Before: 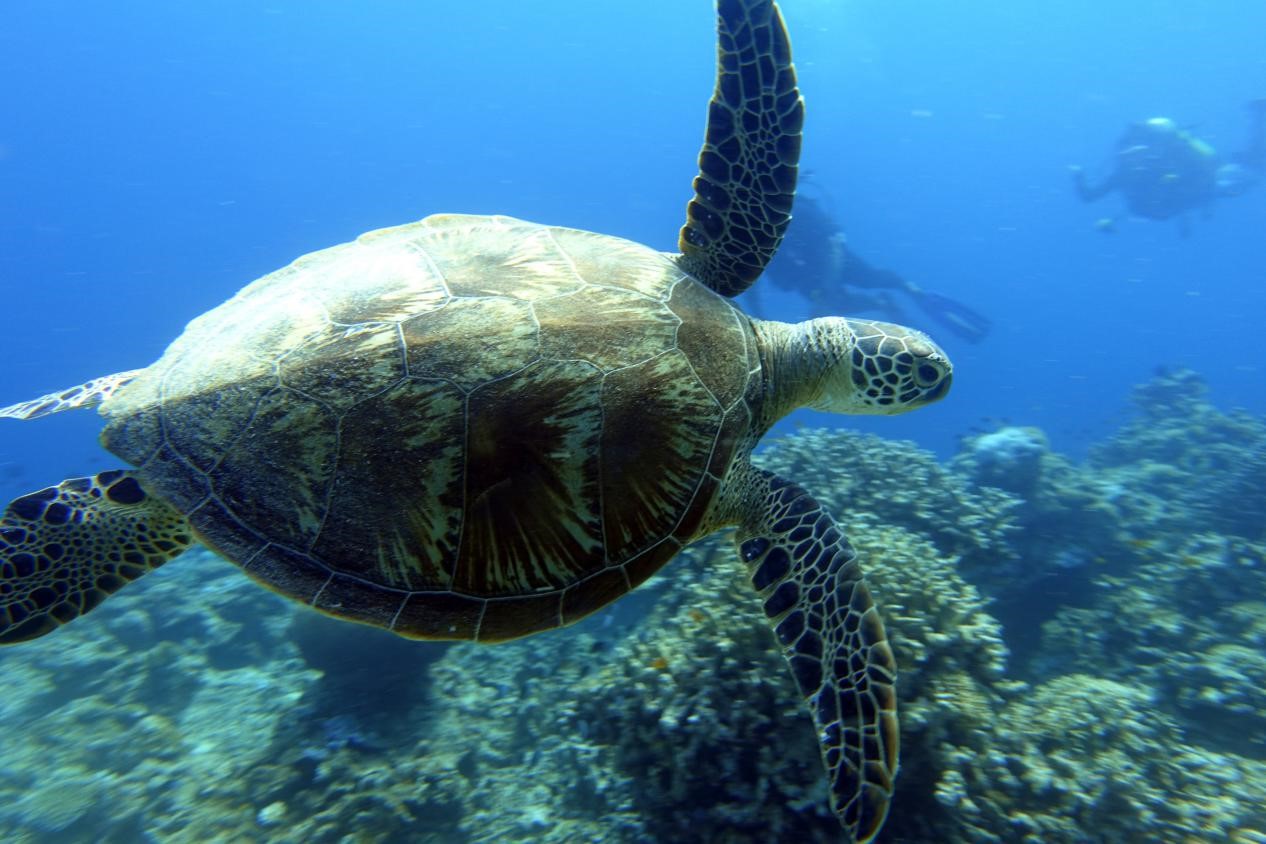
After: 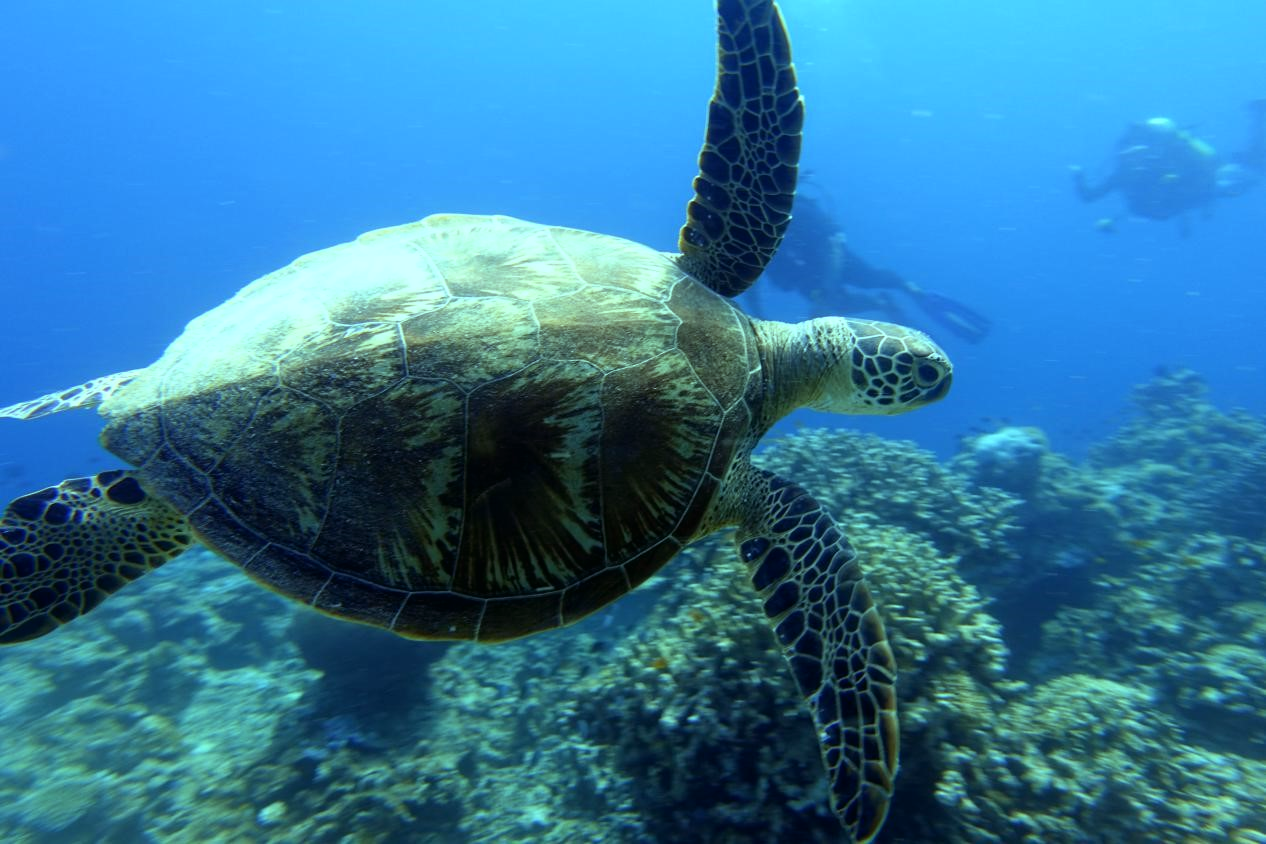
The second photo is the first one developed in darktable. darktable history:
color balance: mode lift, gamma, gain (sRGB), lift [0.997, 0.979, 1.021, 1.011], gamma [1, 1.084, 0.916, 0.998], gain [1, 0.87, 1.13, 1.101], contrast 4.55%, contrast fulcrum 38.24%, output saturation 104.09%
exposure: exposure -0.242 EV, compensate highlight preservation false
